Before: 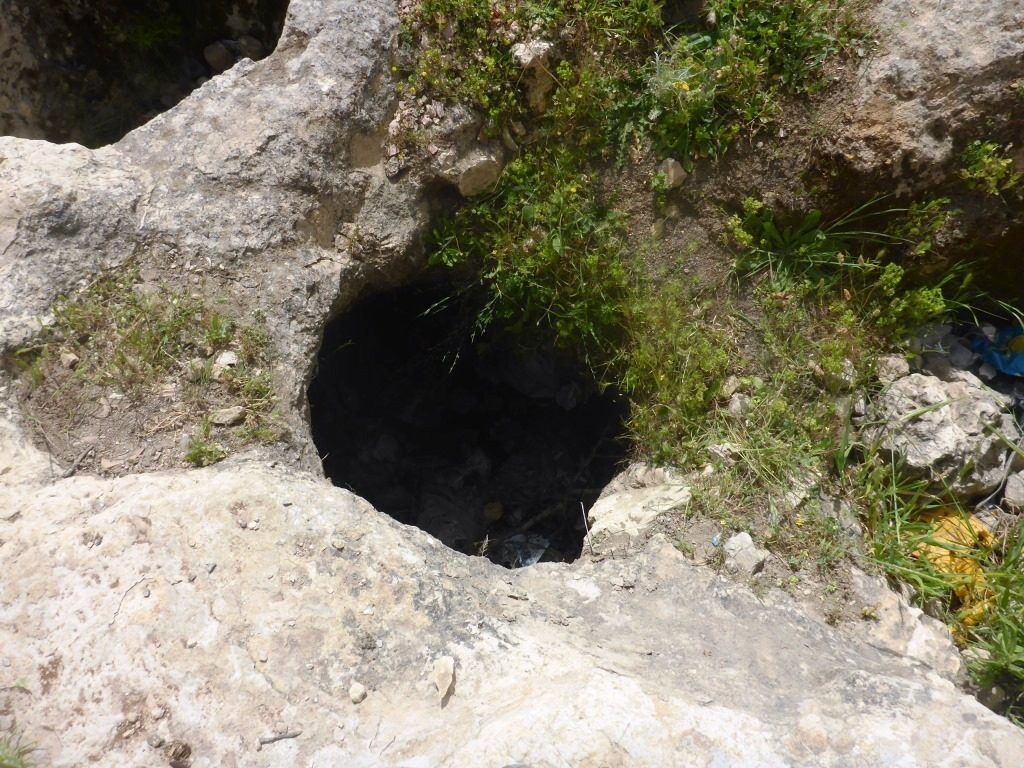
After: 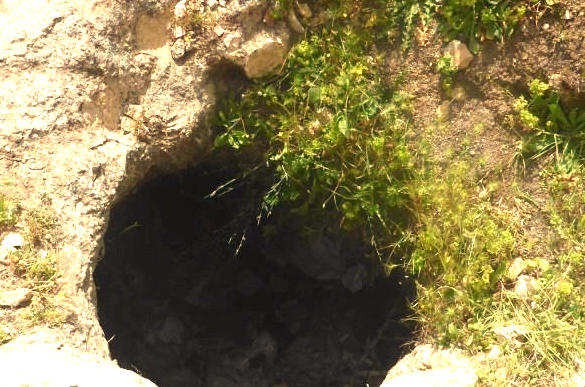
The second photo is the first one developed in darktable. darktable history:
exposure: black level correction 0, exposure 1.5 EV, compensate exposure bias true, compensate highlight preservation false
crop: left 20.932%, top 15.471%, right 21.848%, bottom 34.081%
white balance: red 1.123, blue 0.83
